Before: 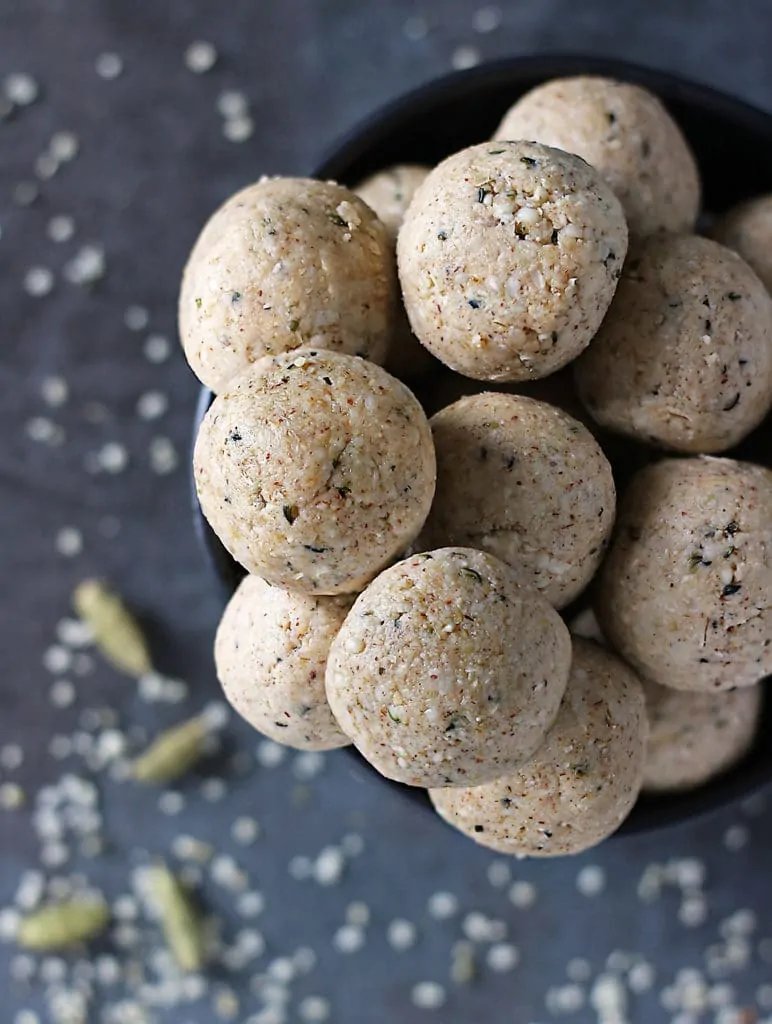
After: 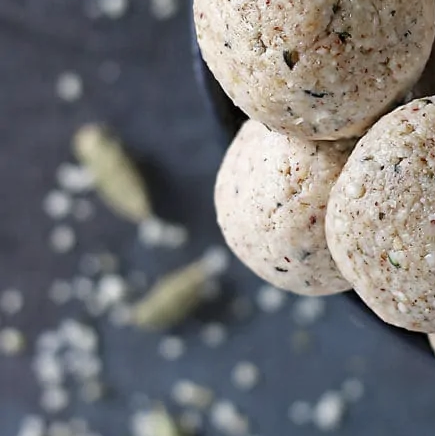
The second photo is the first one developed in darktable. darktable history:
crop: top 44.483%, right 43.593%, bottom 12.892%
color zones: curves: ch0 [(0, 0.5) (0.125, 0.4) (0.25, 0.5) (0.375, 0.4) (0.5, 0.4) (0.625, 0.35) (0.75, 0.35) (0.875, 0.5)]; ch1 [(0, 0.35) (0.125, 0.45) (0.25, 0.35) (0.375, 0.35) (0.5, 0.35) (0.625, 0.35) (0.75, 0.45) (0.875, 0.35)]; ch2 [(0, 0.6) (0.125, 0.5) (0.25, 0.5) (0.375, 0.6) (0.5, 0.6) (0.625, 0.5) (0.75, 0.5) (0.875, 0.5)]
